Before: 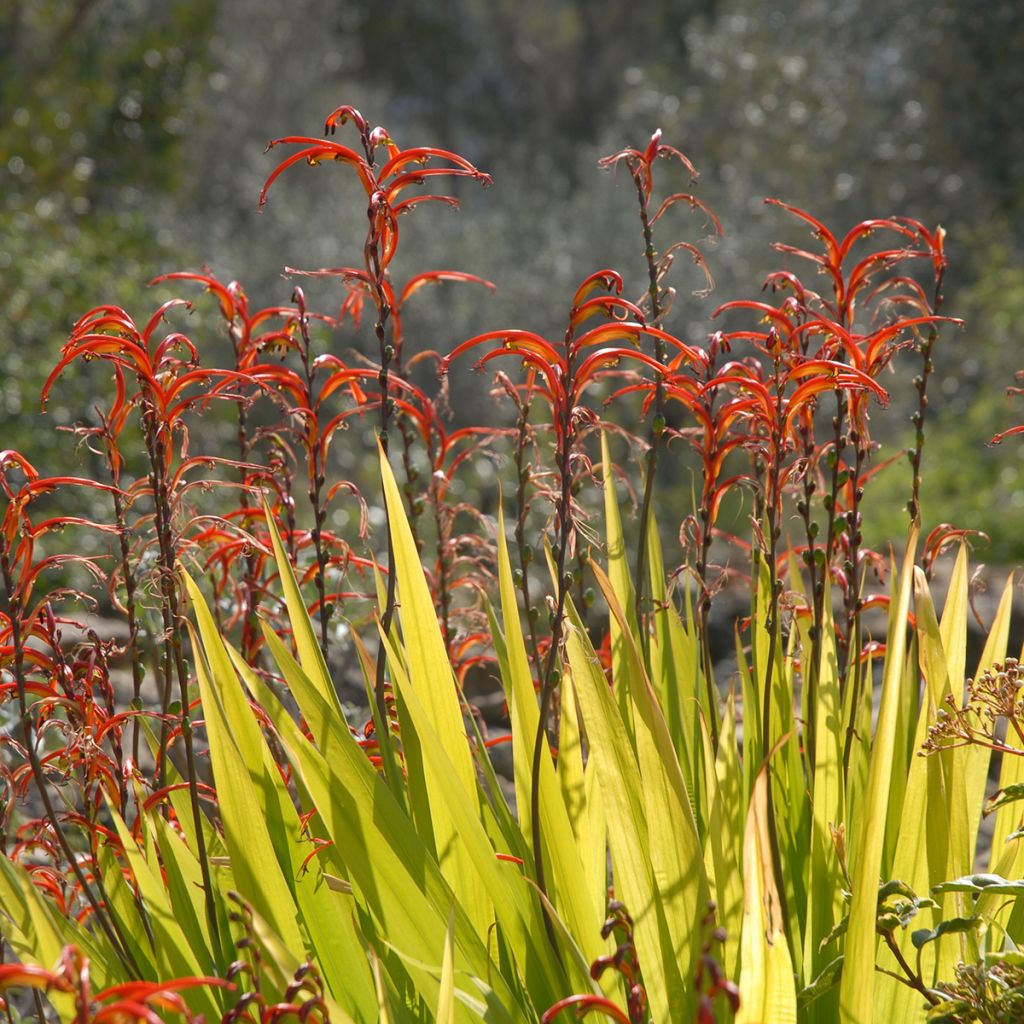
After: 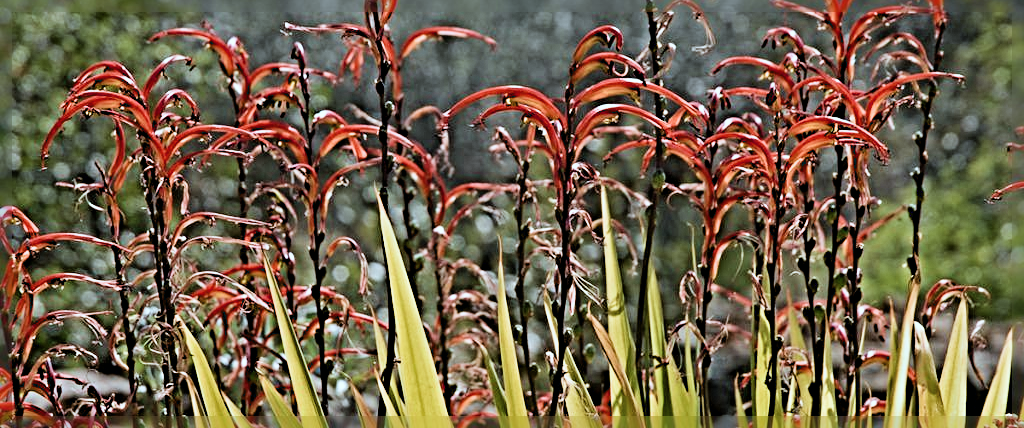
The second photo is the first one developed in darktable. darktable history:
color correction: highlights a* -4.18, highlights b* -10.81
filmic rgb: black relative exposure -7.65 EV, white relative exposure 4.56 EV, hardness 3.61
crop and rotate: top 23.84%, bottom 34.294%
velvia: on, module defaults
sharpen: radius 6.3, amount 1.8, threshold 0
